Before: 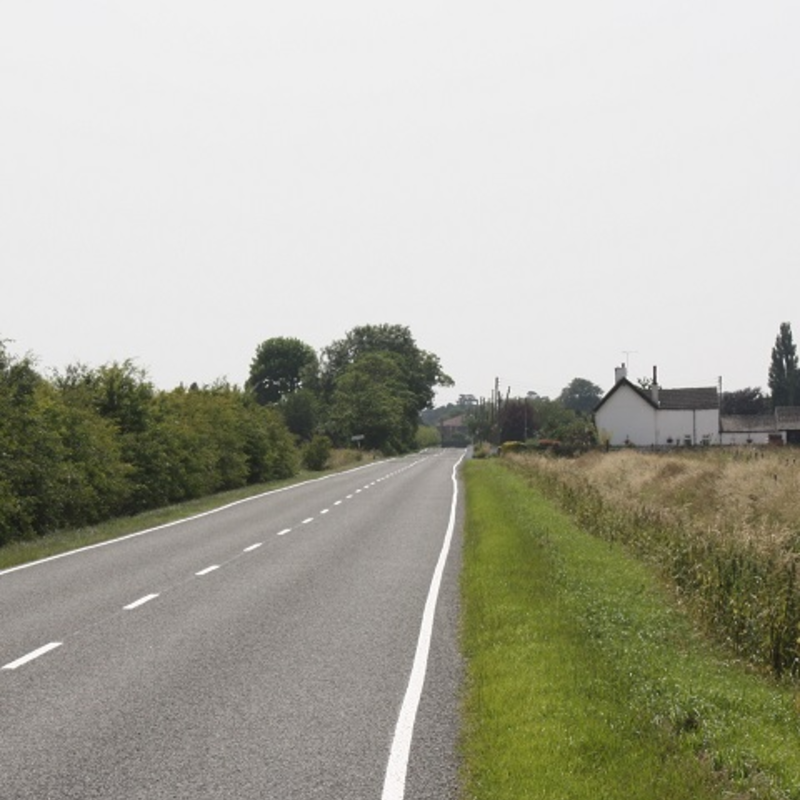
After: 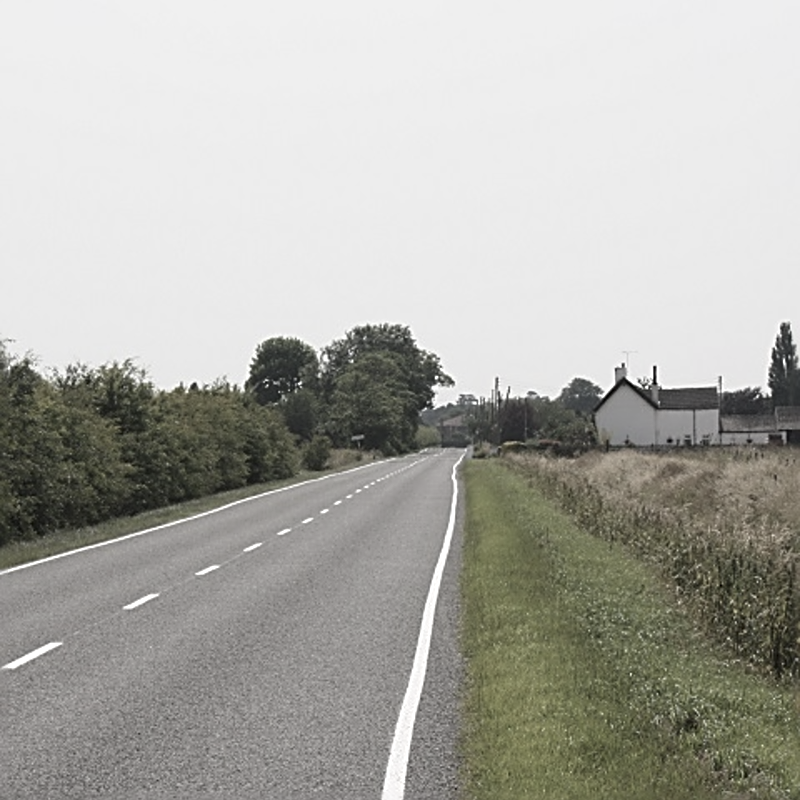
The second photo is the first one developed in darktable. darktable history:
sharpen: radius 2.818, amount 0.703
color correction: highlights b* 0.043, saturation 0.469
